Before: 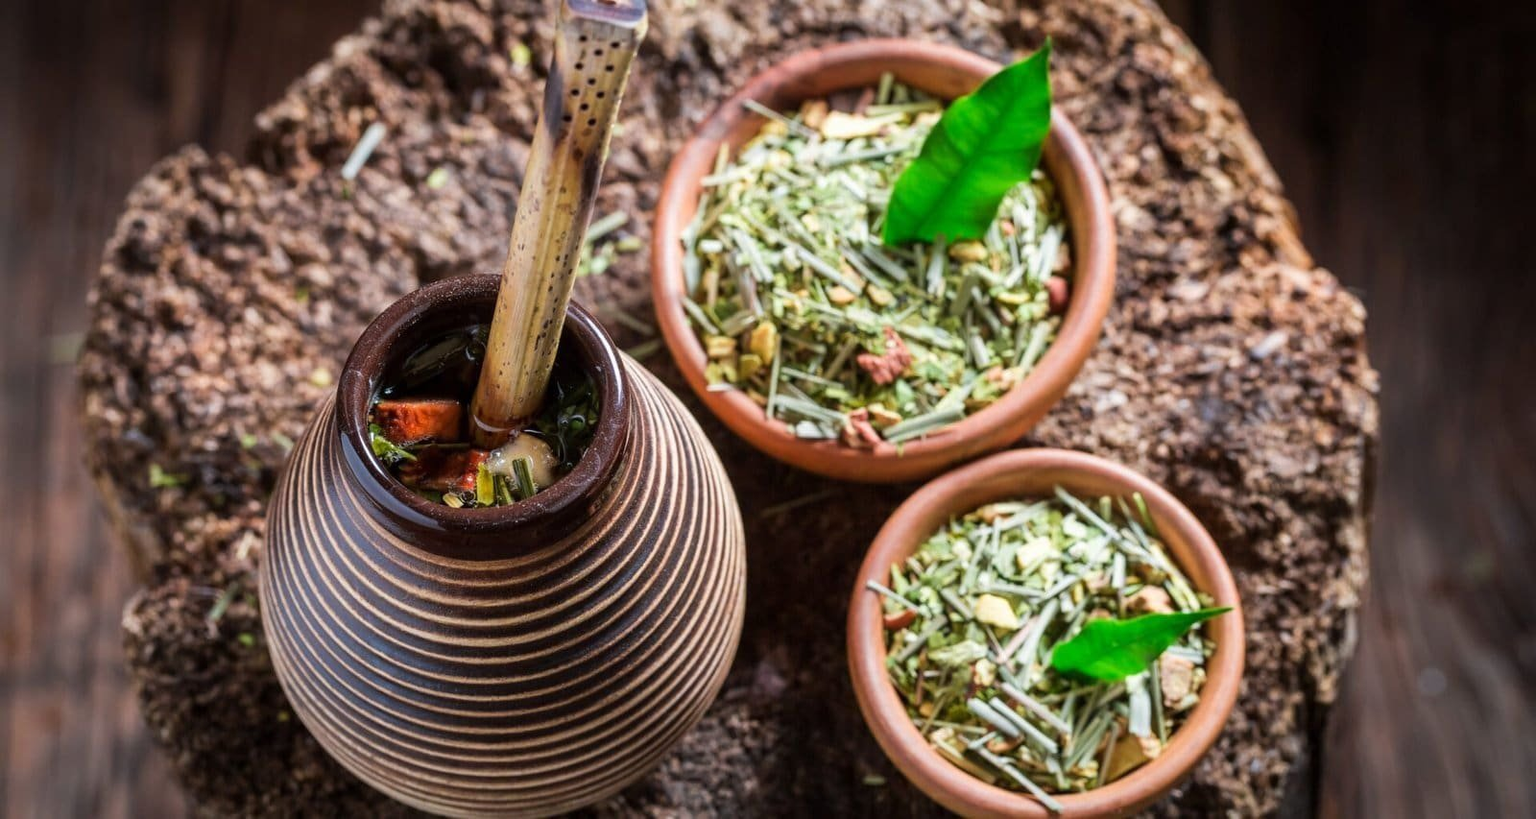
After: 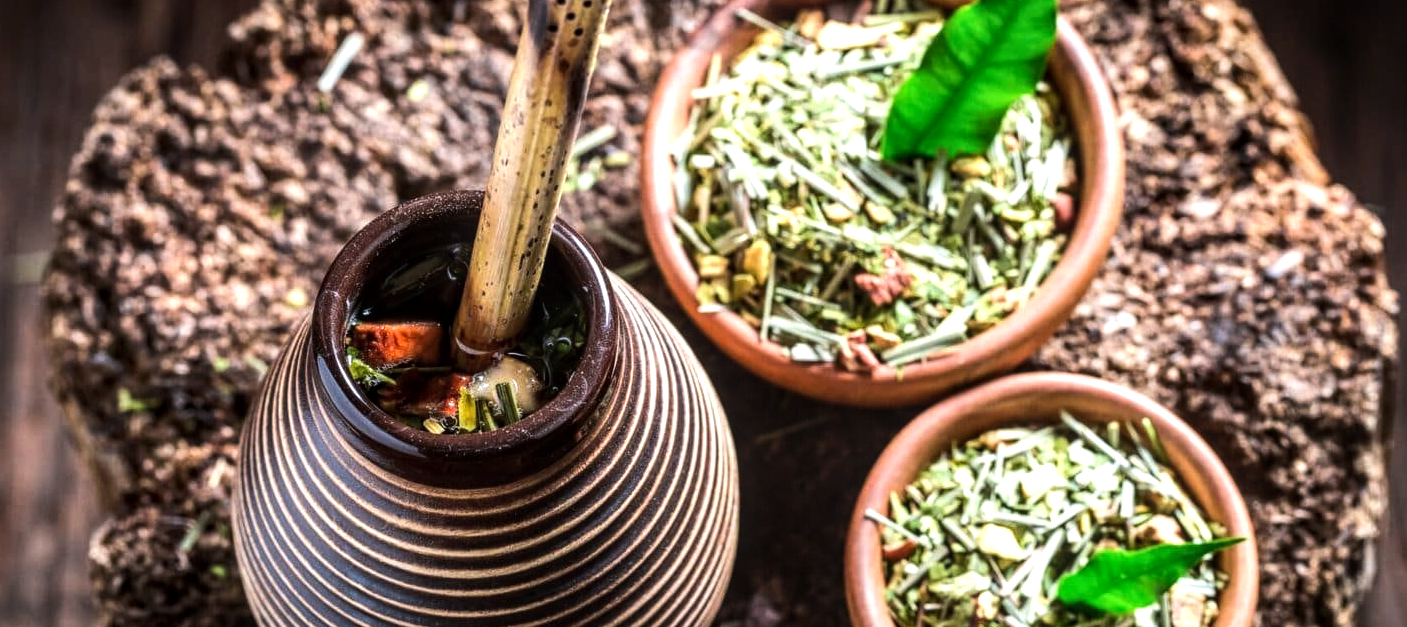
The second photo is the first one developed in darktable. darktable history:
tone equalizer: -8 EV -0.75 EV, -7 EV -0.7 EV, -6 EV -0.6 EV, -5 EV -0.4 EV, -3 EV 0.4 EV, -2 EV 0.6 EV, -1 EV 0.7 EV, +0 EV 0.75 EV, edges refinement/feathering 500, mask exposure compensation -1.57 EV, preserve details no
crop and rotate: left 2.425%, top 11.305%, right 9.6%, bottom 15.08%
local contrast: on, module defaults
